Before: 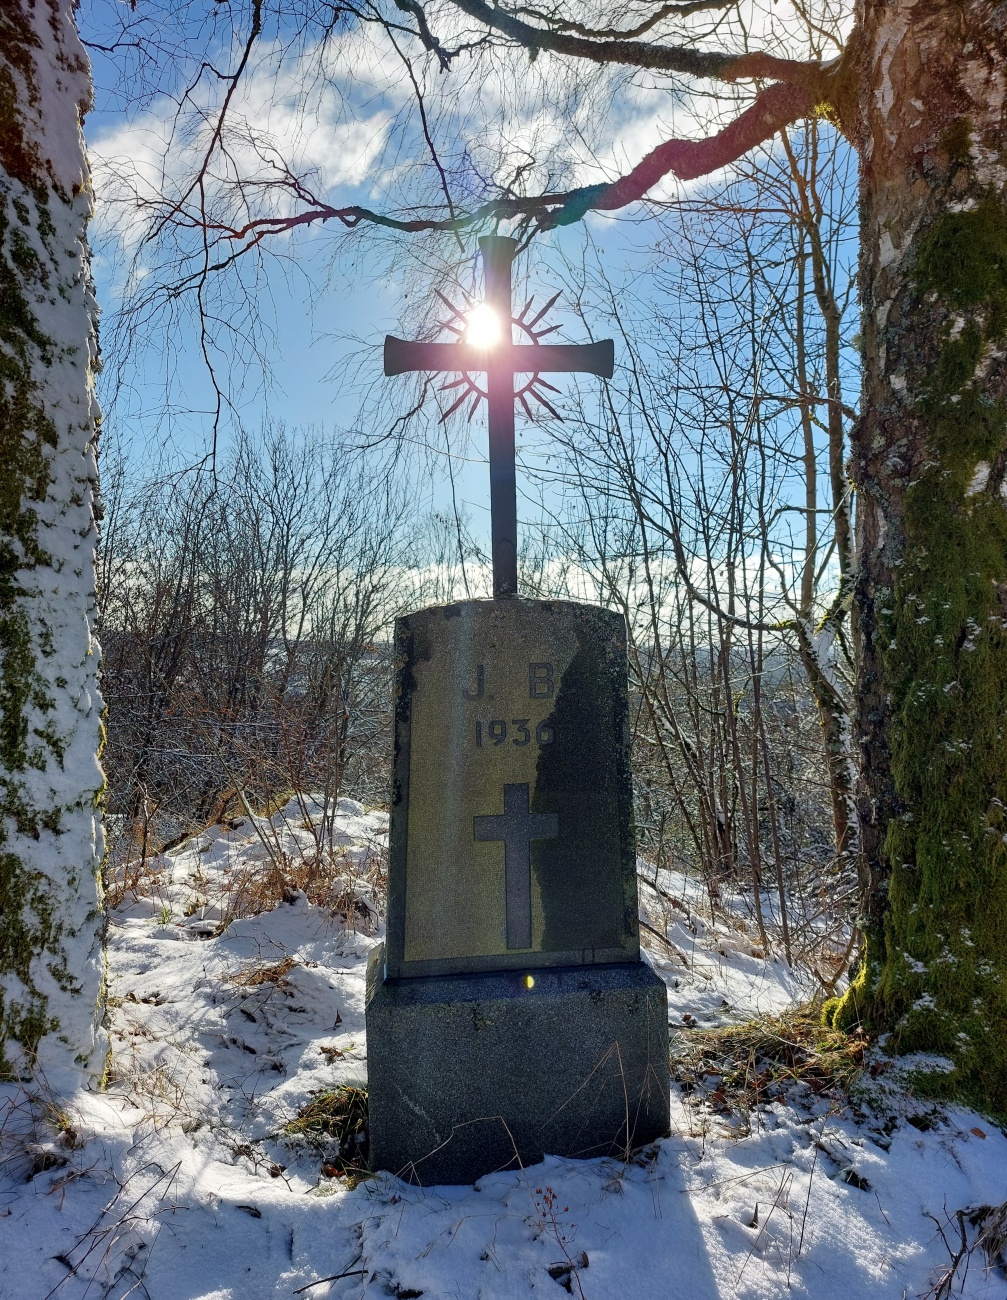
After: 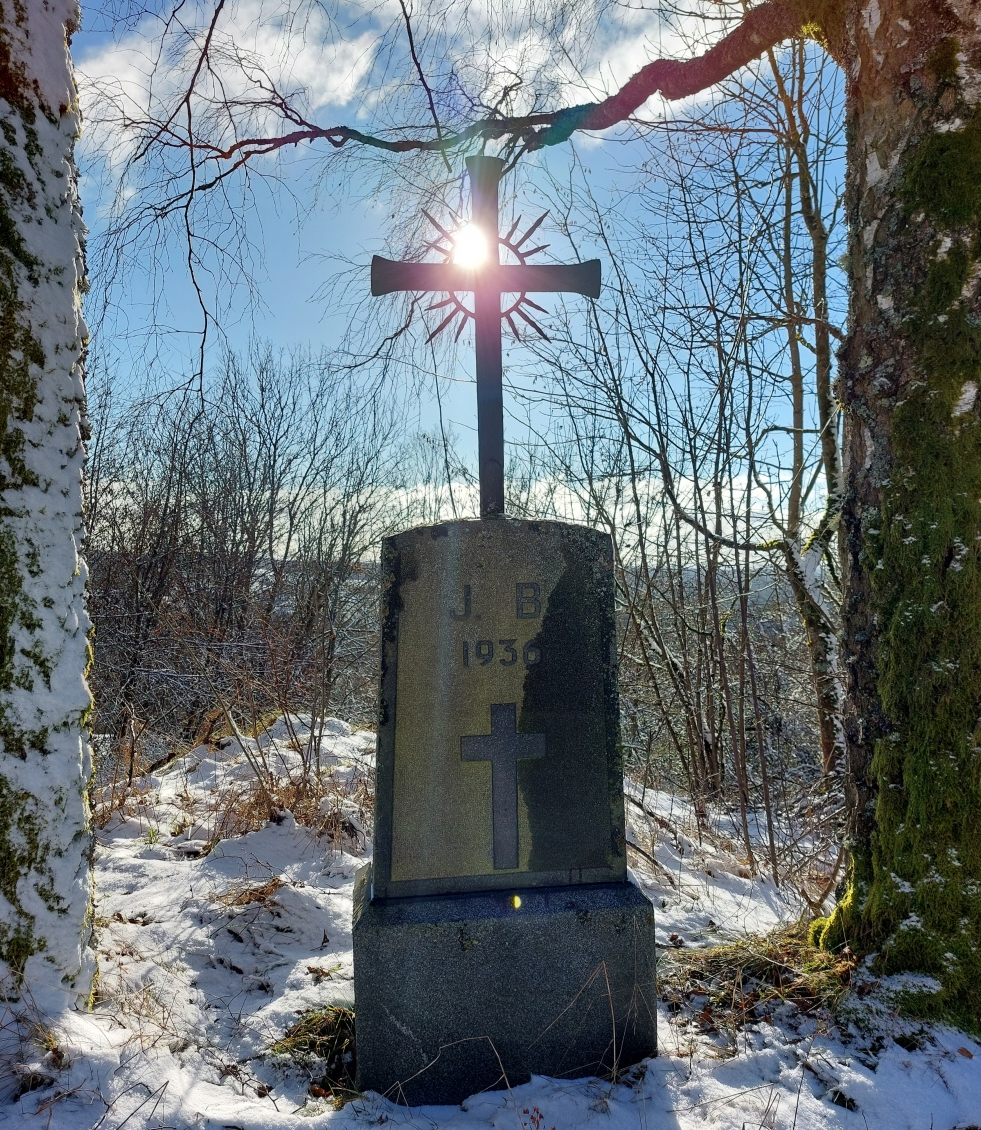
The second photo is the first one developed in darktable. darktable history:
shadows and highlights: shadows 4.24, highlights -16.14, soften with gaussian
crop: left 1.293%, top 6.183%, right 1.269%, bottom 6.894%
